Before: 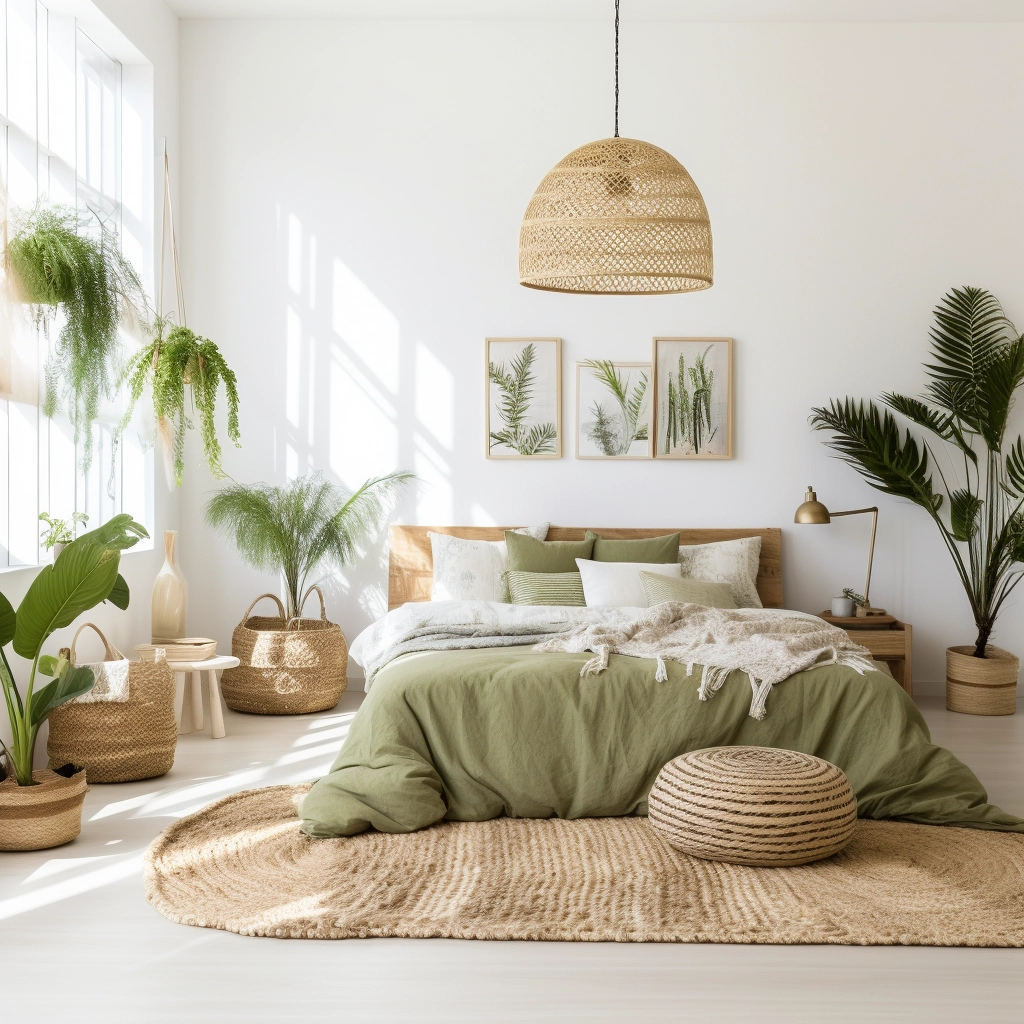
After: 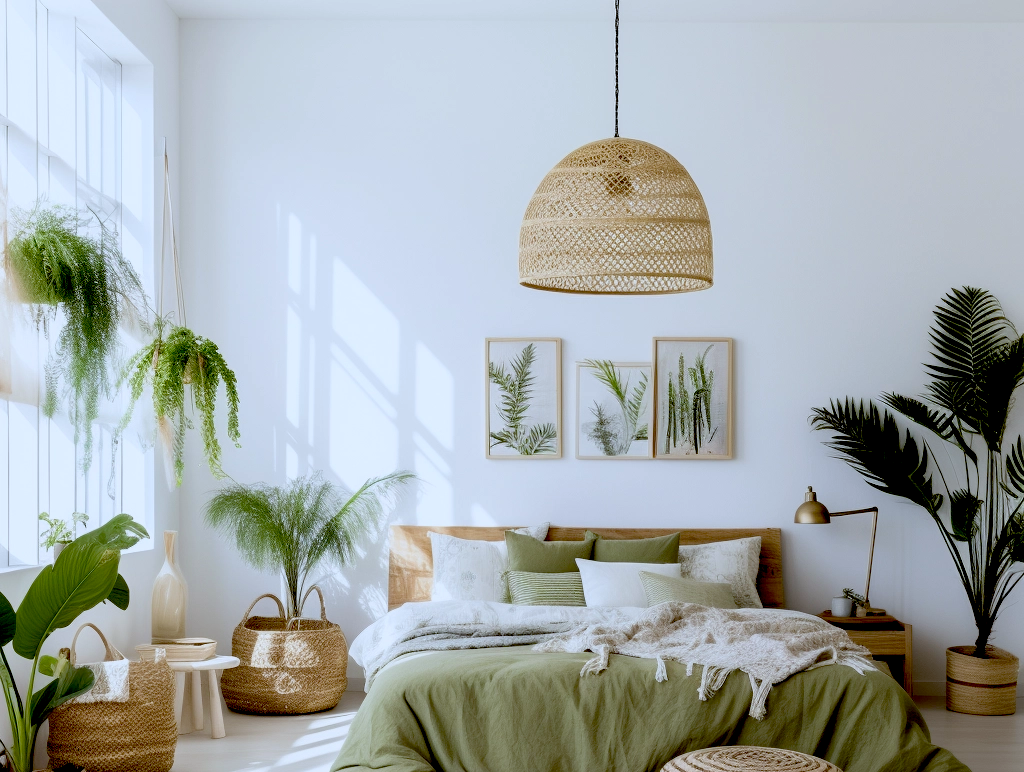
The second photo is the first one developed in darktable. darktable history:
color calibration: illuminant as shot in camera, x 0.369, y 0.376, temperature 4328.63 K
crop: bottom 24.52%
exposure: black level correction 0.044, exposure -0.229 EV, compensate highlight preservation false
